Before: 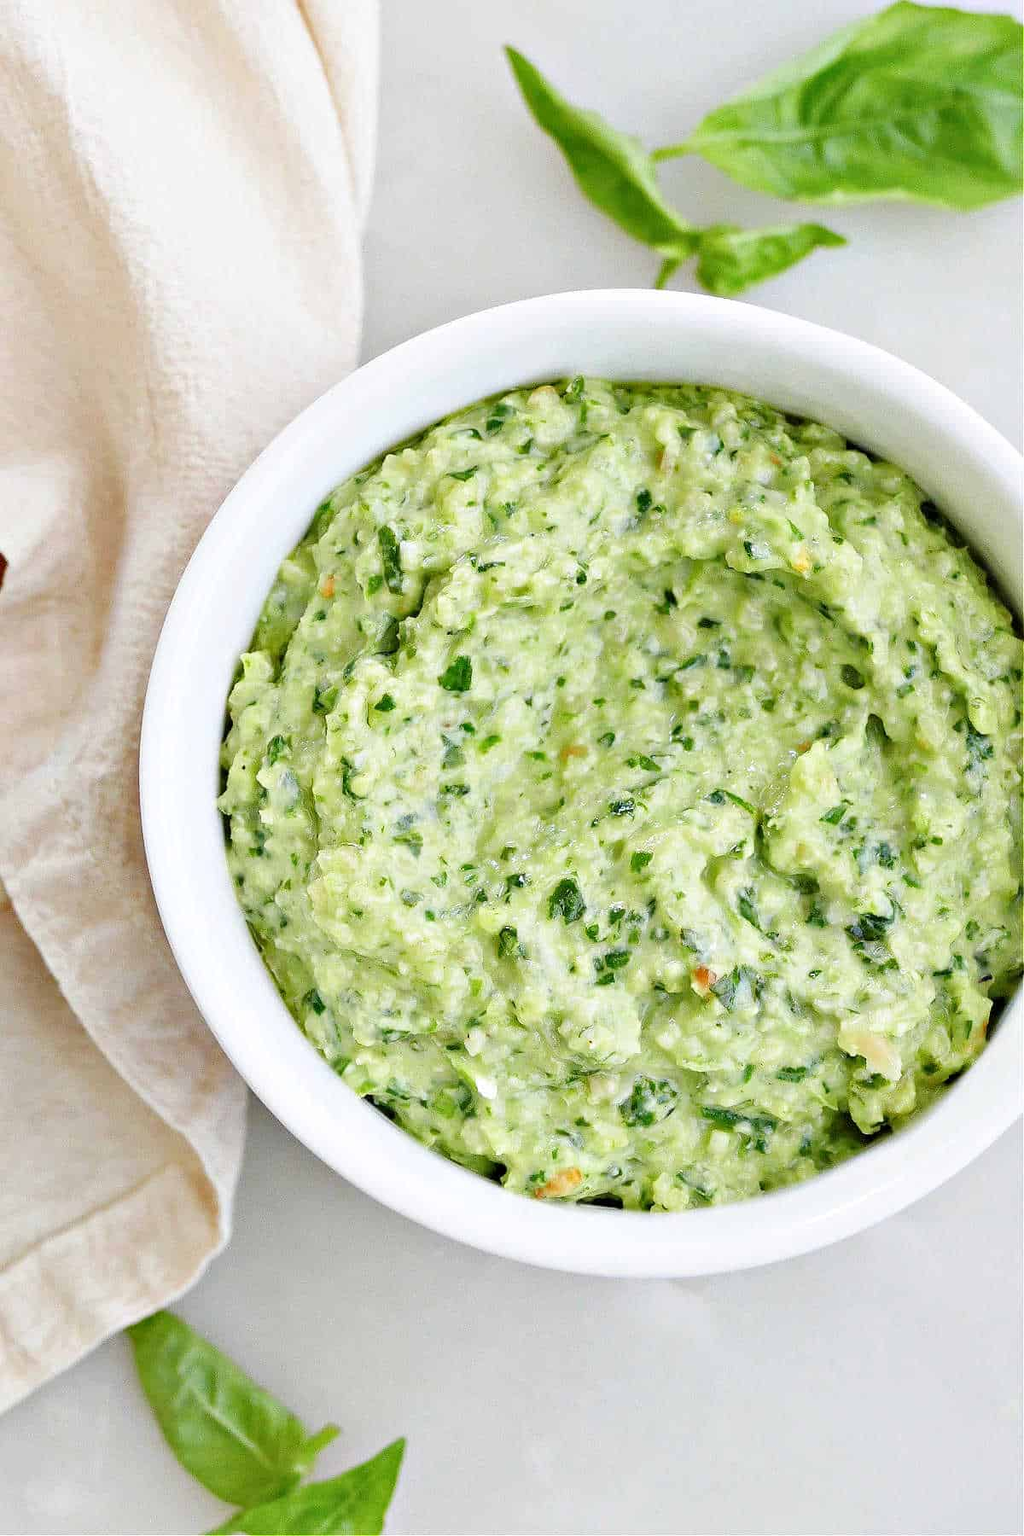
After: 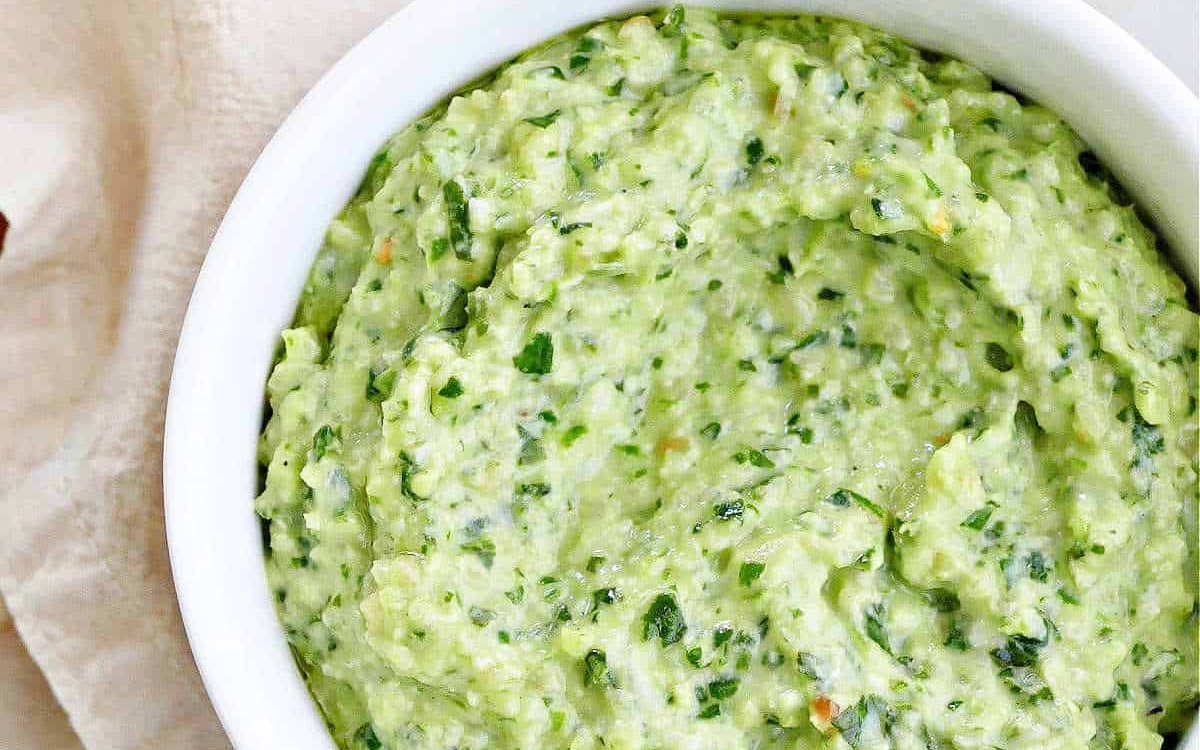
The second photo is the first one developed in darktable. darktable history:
crop and rotate: top 24.249%, bottom 34.082%
